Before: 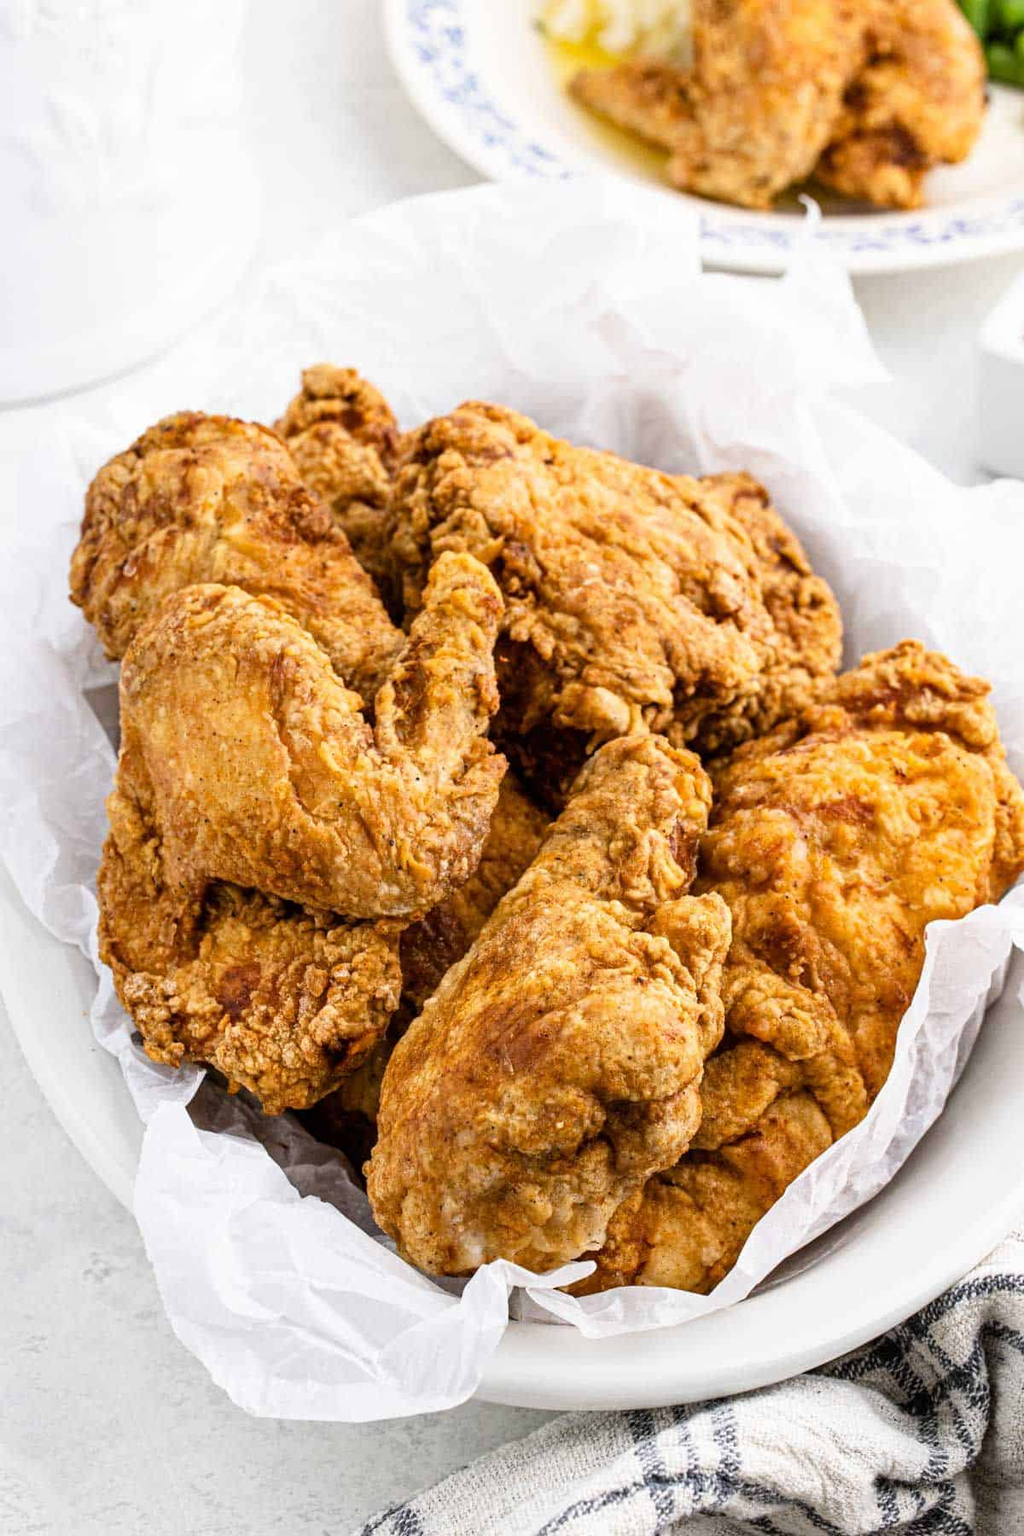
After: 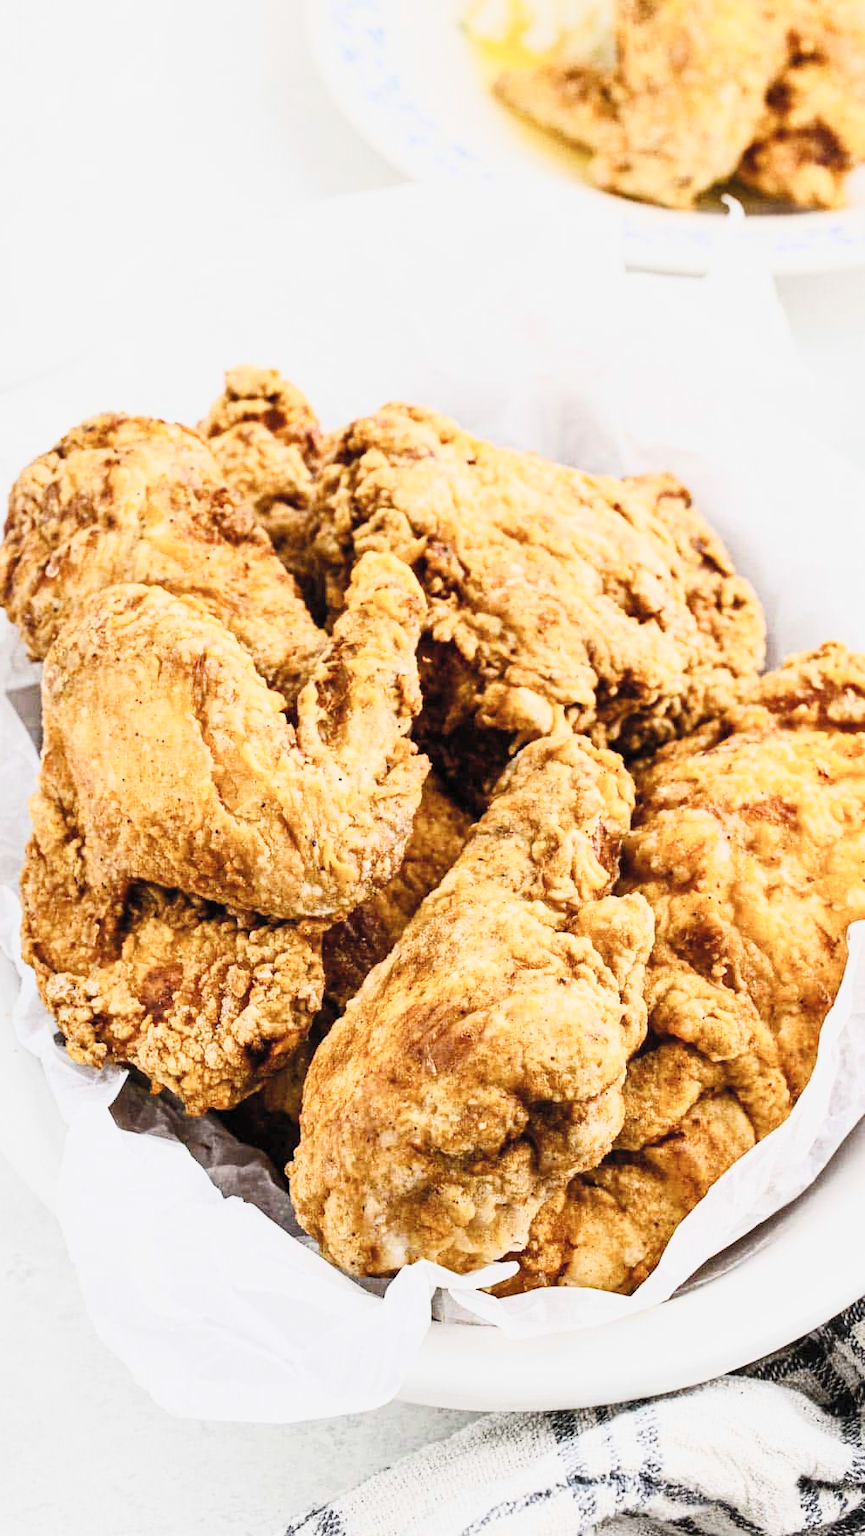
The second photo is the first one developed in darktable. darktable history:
crop: left 7.599%, right 7.846%
tone curve: curves: ch0 [(0, 0) (0.071, 0.047) (0.266, 0.26) (0.491, 0.552) (0.753, 0.818) (1, 0.983)]; ch1 [(0, 0) (0.346, 0.307) (0.408, 0.369) (0.463, 0.443) (0.482, 0.493) (0.502, 0.5) (0.517, 0.518) (0.546, 0.576) (0.588, 0.643) (0.651, 0.709) (1, 1)]; ch2 [(0, 0) (0.346, 0.34) (0.434, 0.46) (0.485, 0.494) (0.5, 0.494) (0.517, 0.503) (0.535, 0.545) (0.583, 0.624) (0.625, 0.678) (1, 1)], preserve colors none
exposure: exposure -0.492 EV, compensate highlight preservation false
contrast brightness saturation: contrast 0.383, brightness 0.516
